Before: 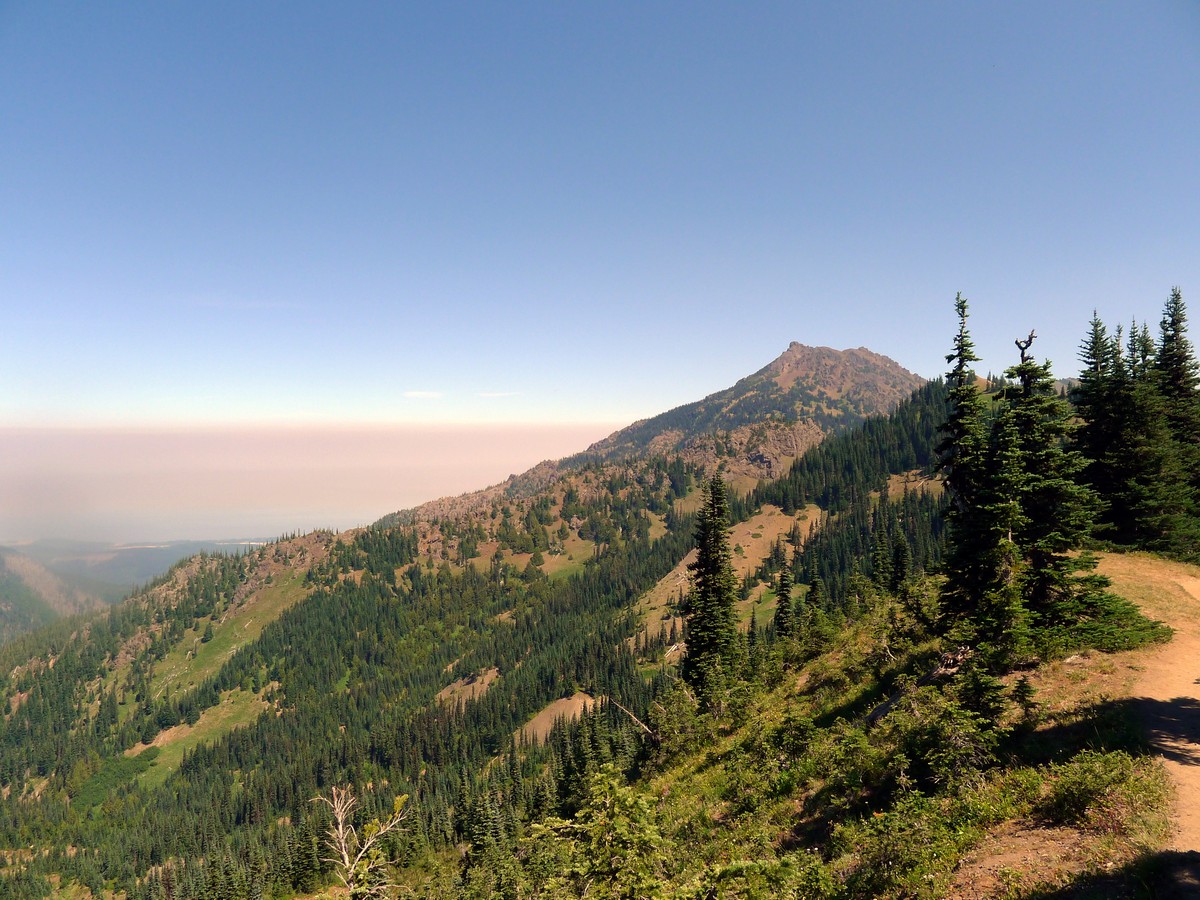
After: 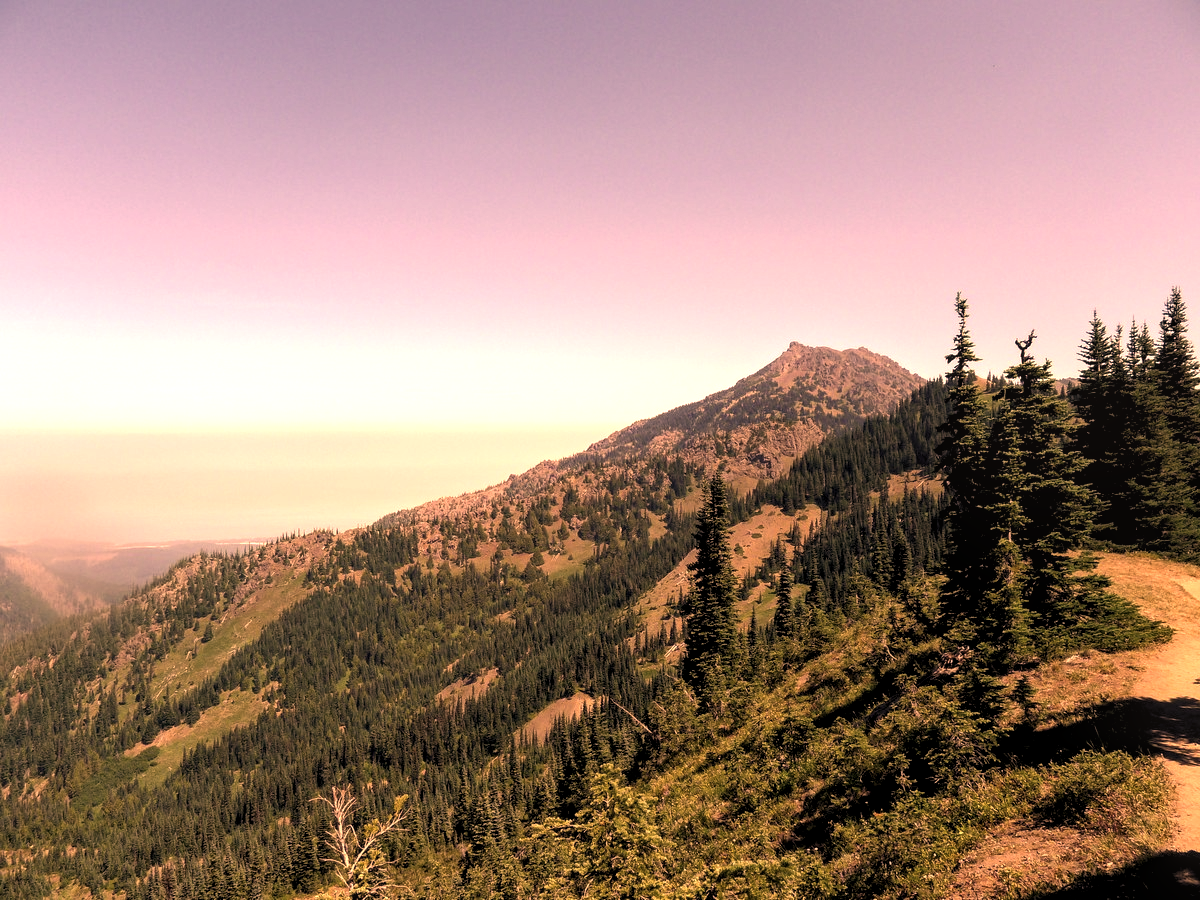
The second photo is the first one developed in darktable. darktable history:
local contrast: on, module defaults
levels: white 90.64%, levels [0.055, 0.477, 0.9]
tone equalizer: -8 EV -0.001 EV, -7 EV 0.002 EV, -6 EV -0.003 EV, -5 EV -0.008 EV, -4 EV -0.054 EV, -3 EV -0.225 EV, -2 EV -0.267 EV, -1 EV 0.108 EV, +0 EV 0.316 EV, smoothing 1
color correction: highlights a* 39.83, highlights b* 39.86, saturation 0.69
